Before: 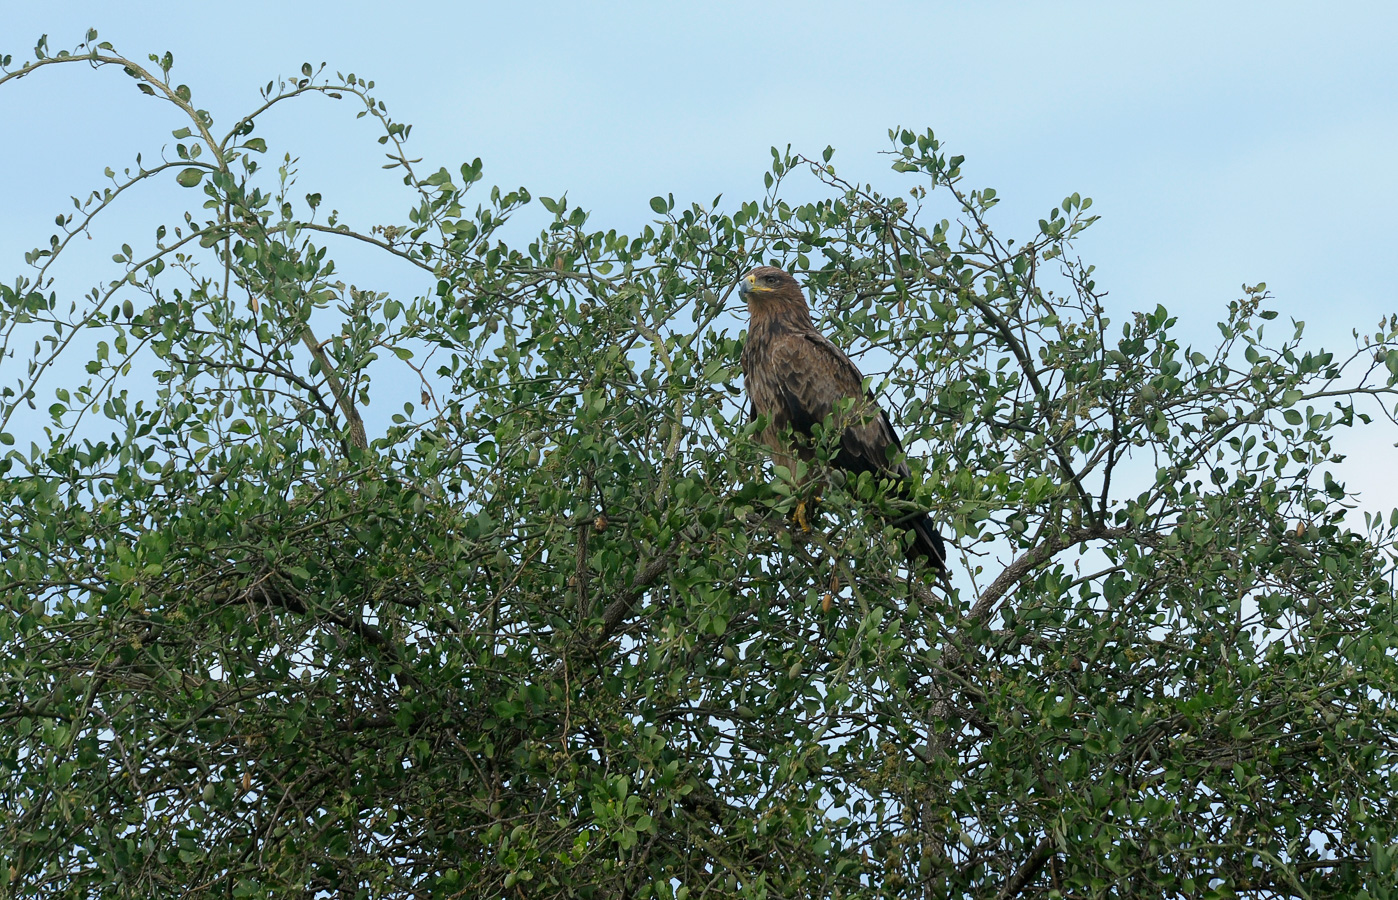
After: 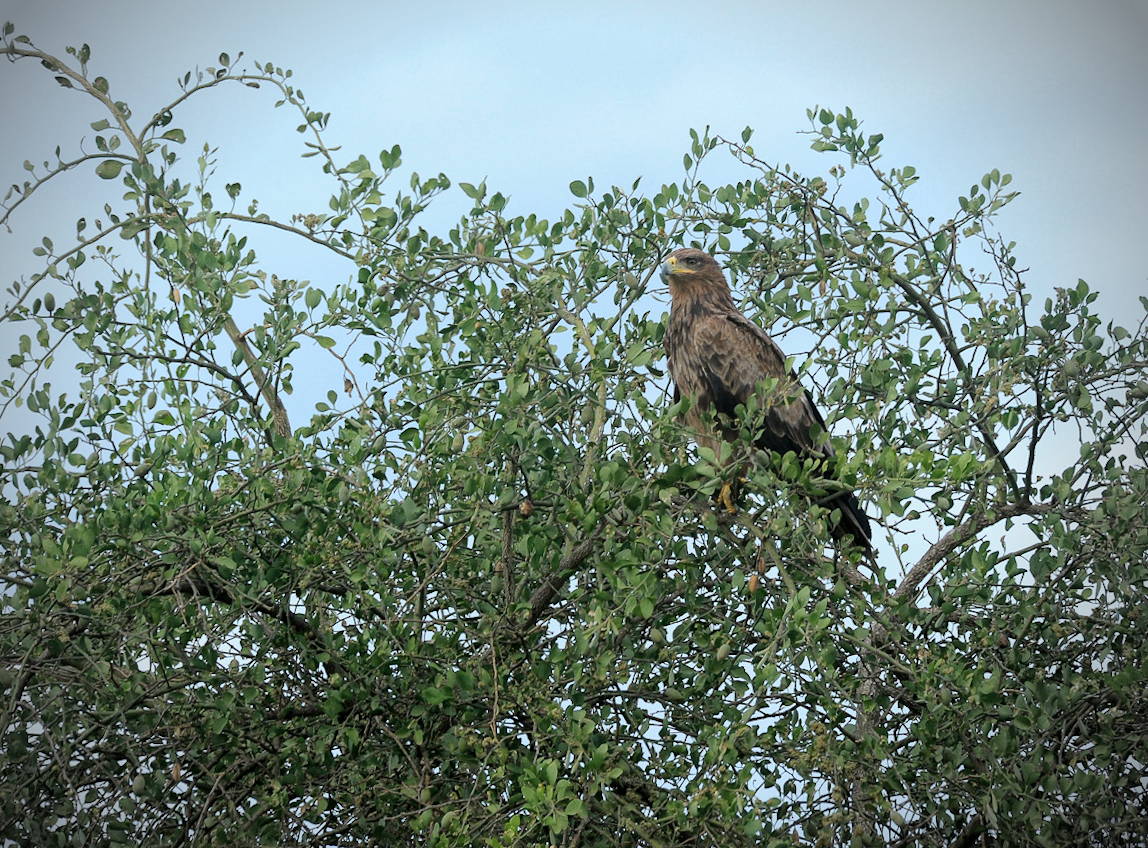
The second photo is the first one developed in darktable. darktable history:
vignetting: fall-off start 75%, brightness -0.692, width/height ratio 1.084
global tonemap: drago (1, 100), detail 1
crop and rotate: angle 1°, left 4.281%, top 0.642%, right 11.383%, bottom 2.486%
